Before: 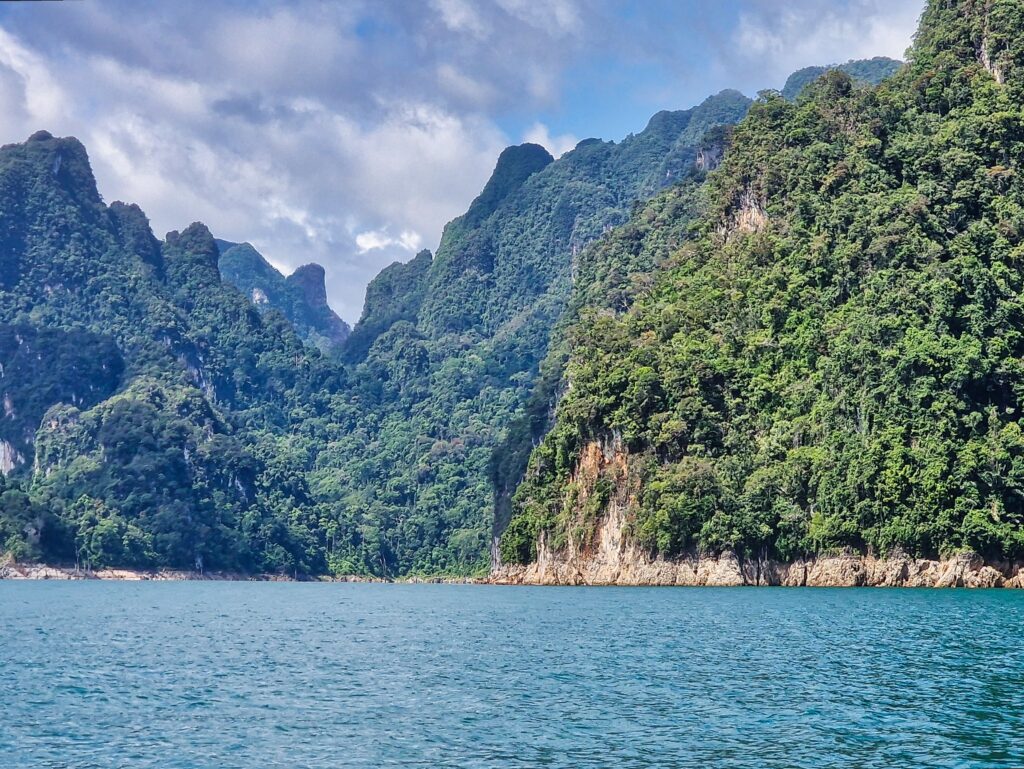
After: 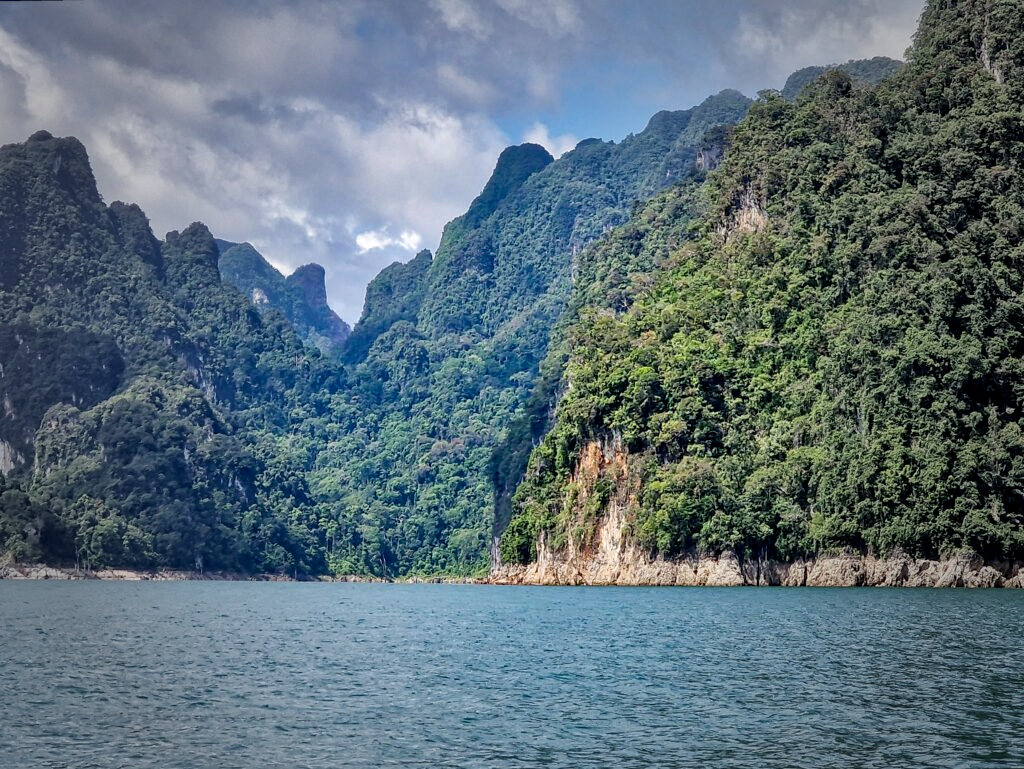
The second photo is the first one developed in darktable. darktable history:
haze removal: compatibility mode true, adaptive false
vignetting: fall-off start 34.05%, fall-off radius 64.51%, width/height ratio 0.957
exposure: black level correction 0.009, exposure 0.11 EV, compensate exposure bias true, compensate highlight preservation false
